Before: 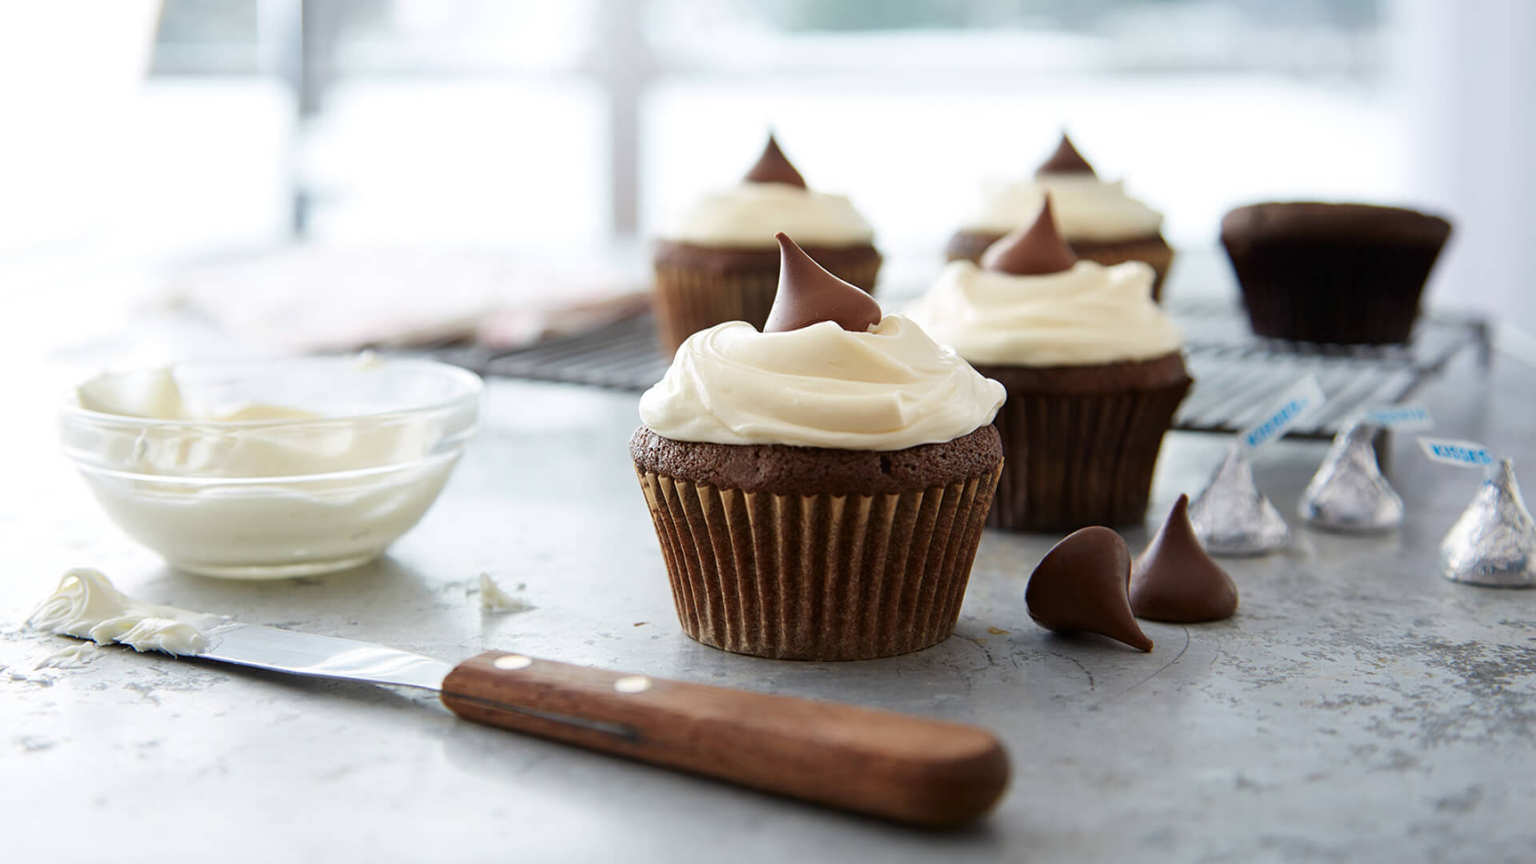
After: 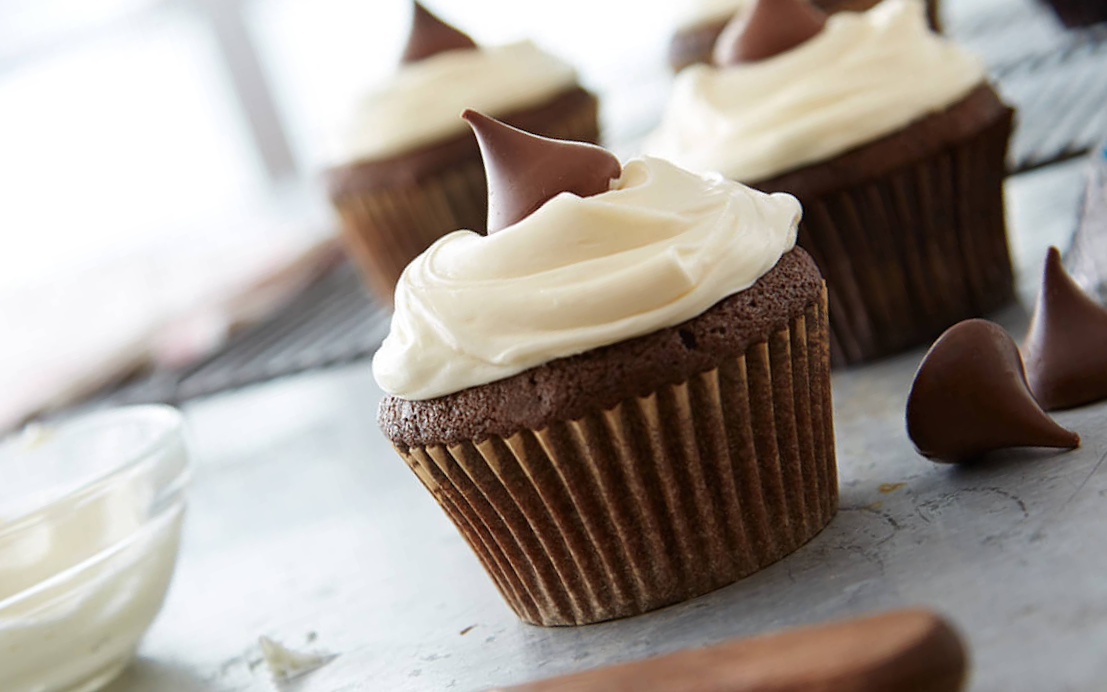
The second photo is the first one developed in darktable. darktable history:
exposure: black level correction 0, exposure 0 EV, compensate highlight preservation false
crop and rotate: angle 19.81°, left 6.921%, right 4.054%, bottom 1.089%
